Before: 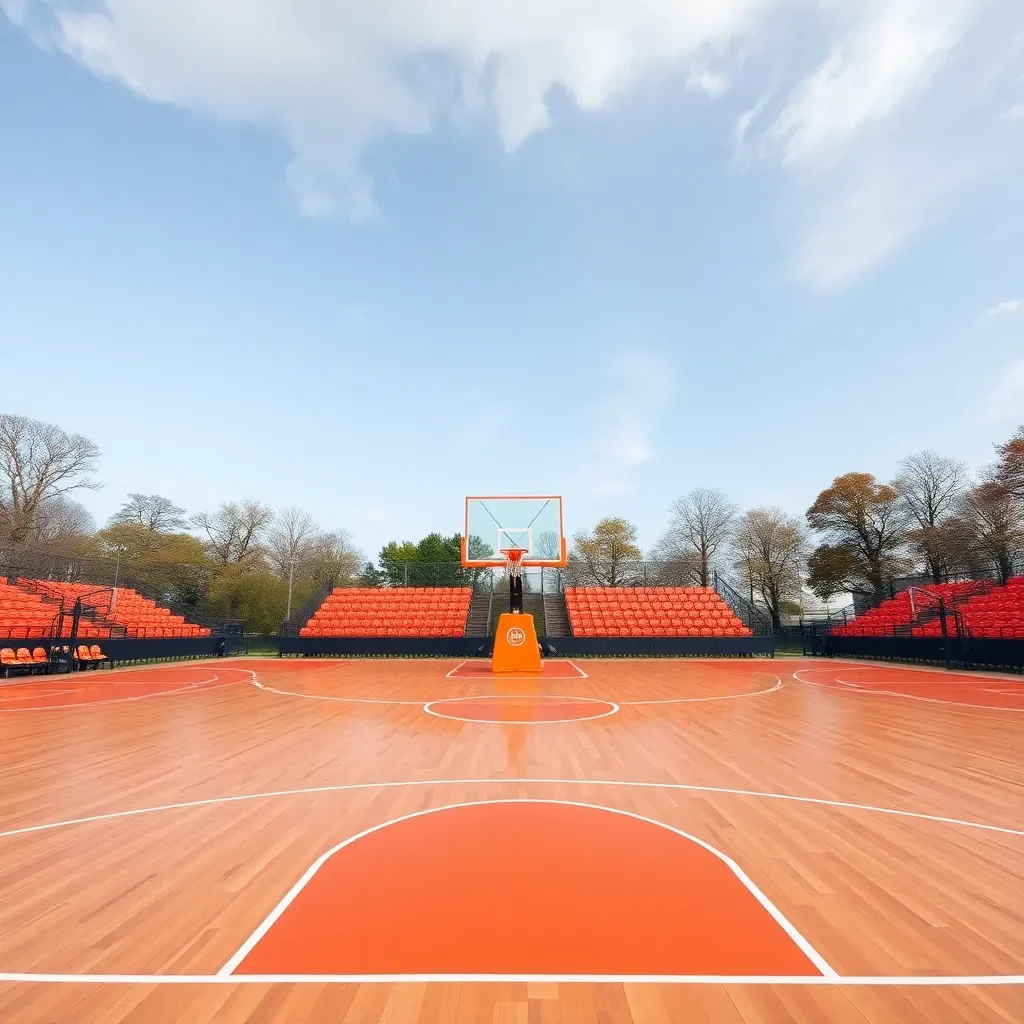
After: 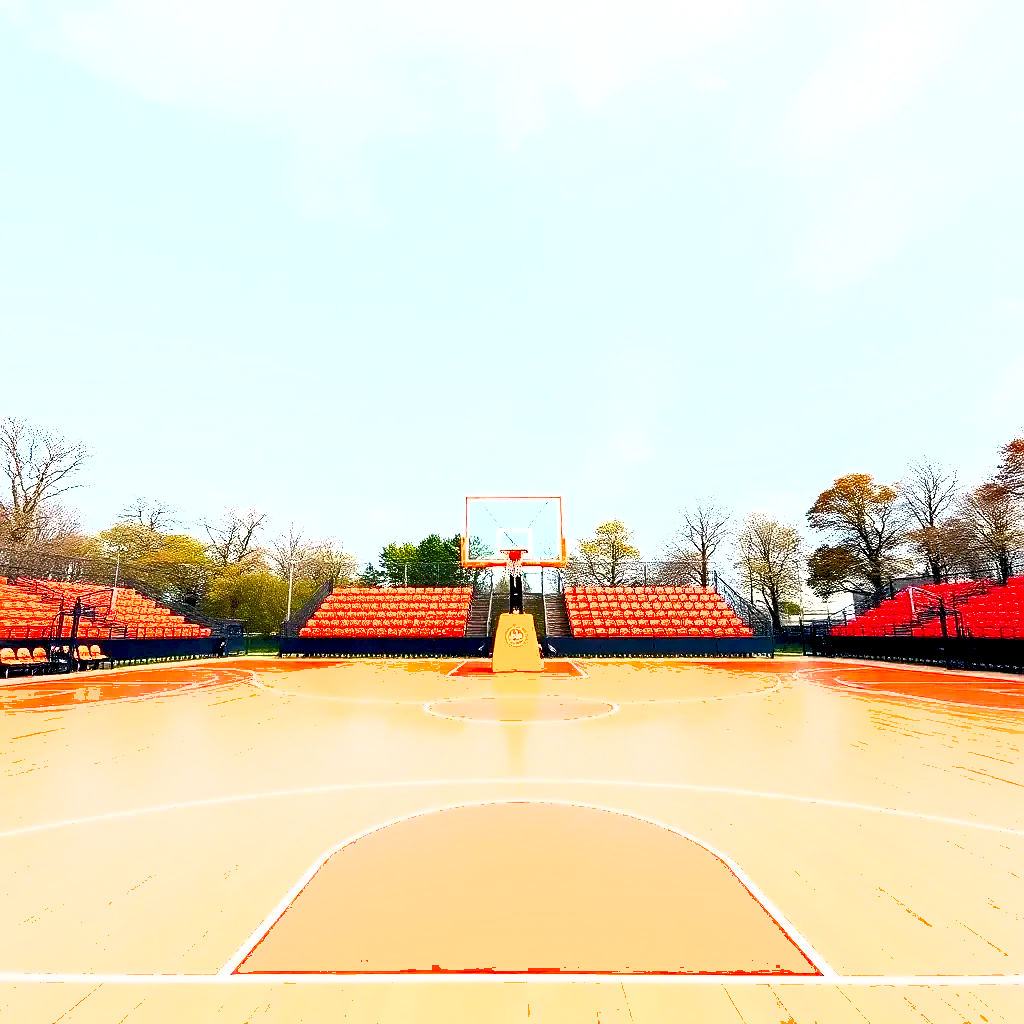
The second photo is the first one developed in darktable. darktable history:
exposure: black level correction 0.015, exposure 1.762 EV, compensate highlight preservation false
color balance rgb: highlights gain › chroma 0.259%, highlights gain › hue 332.54°, perceptual saturation grading › global saturation 14.852%, global vibrance 20%
shadows and highlights: soften with gaussian
sharpen: on, module defaults
